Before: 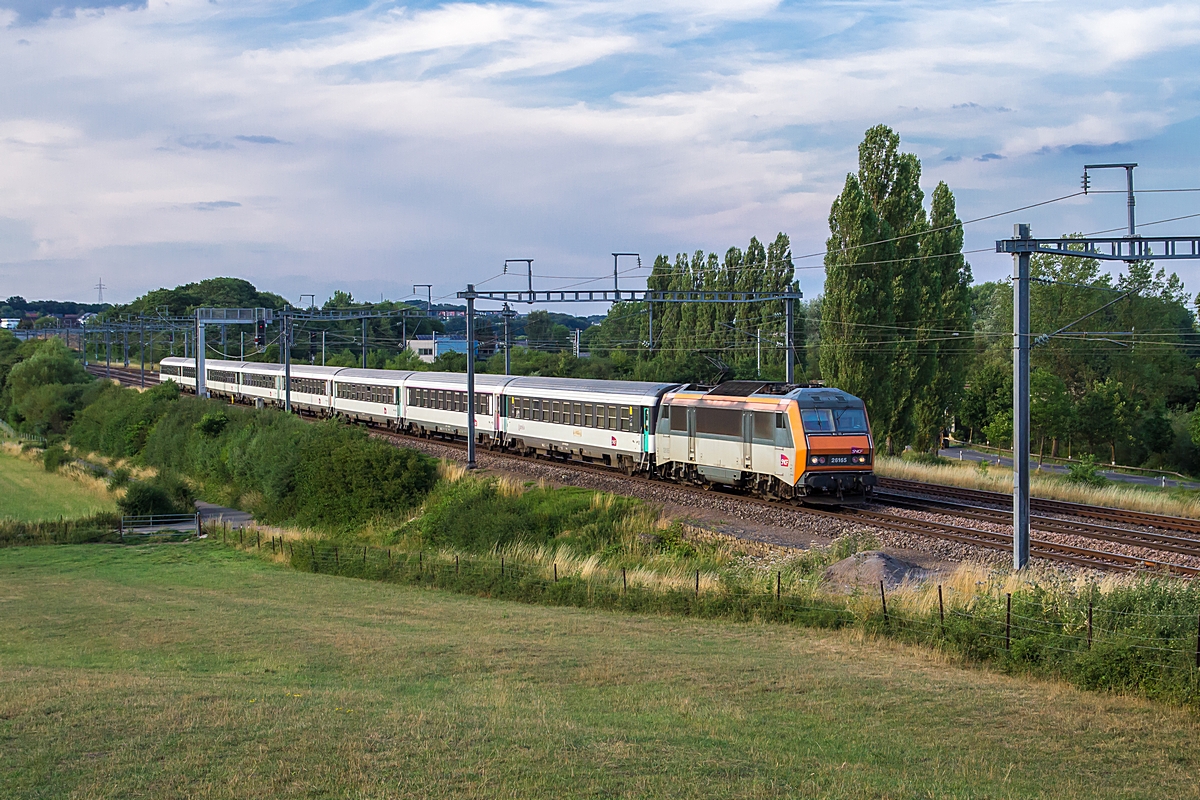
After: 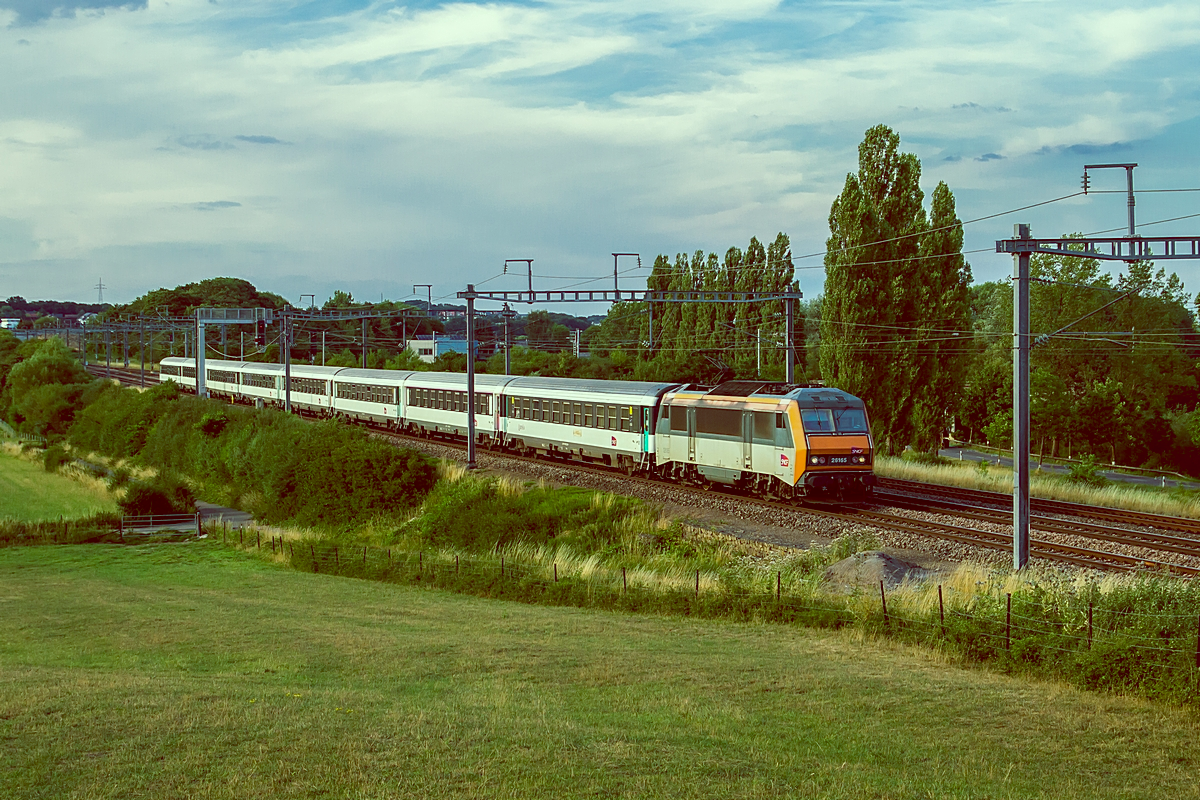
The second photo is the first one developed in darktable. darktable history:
color balance: lift [1, 1.015, 0.987, 0.985], gamma [1, 0.959, 1.042, 0.958], gain [0.927, 0.938, 1.072, 0.928], contrast 1.5%
shadows and highlights: shadows 62.66, white point adjustment 0.37, highlights -34.44, compress 83.82%
